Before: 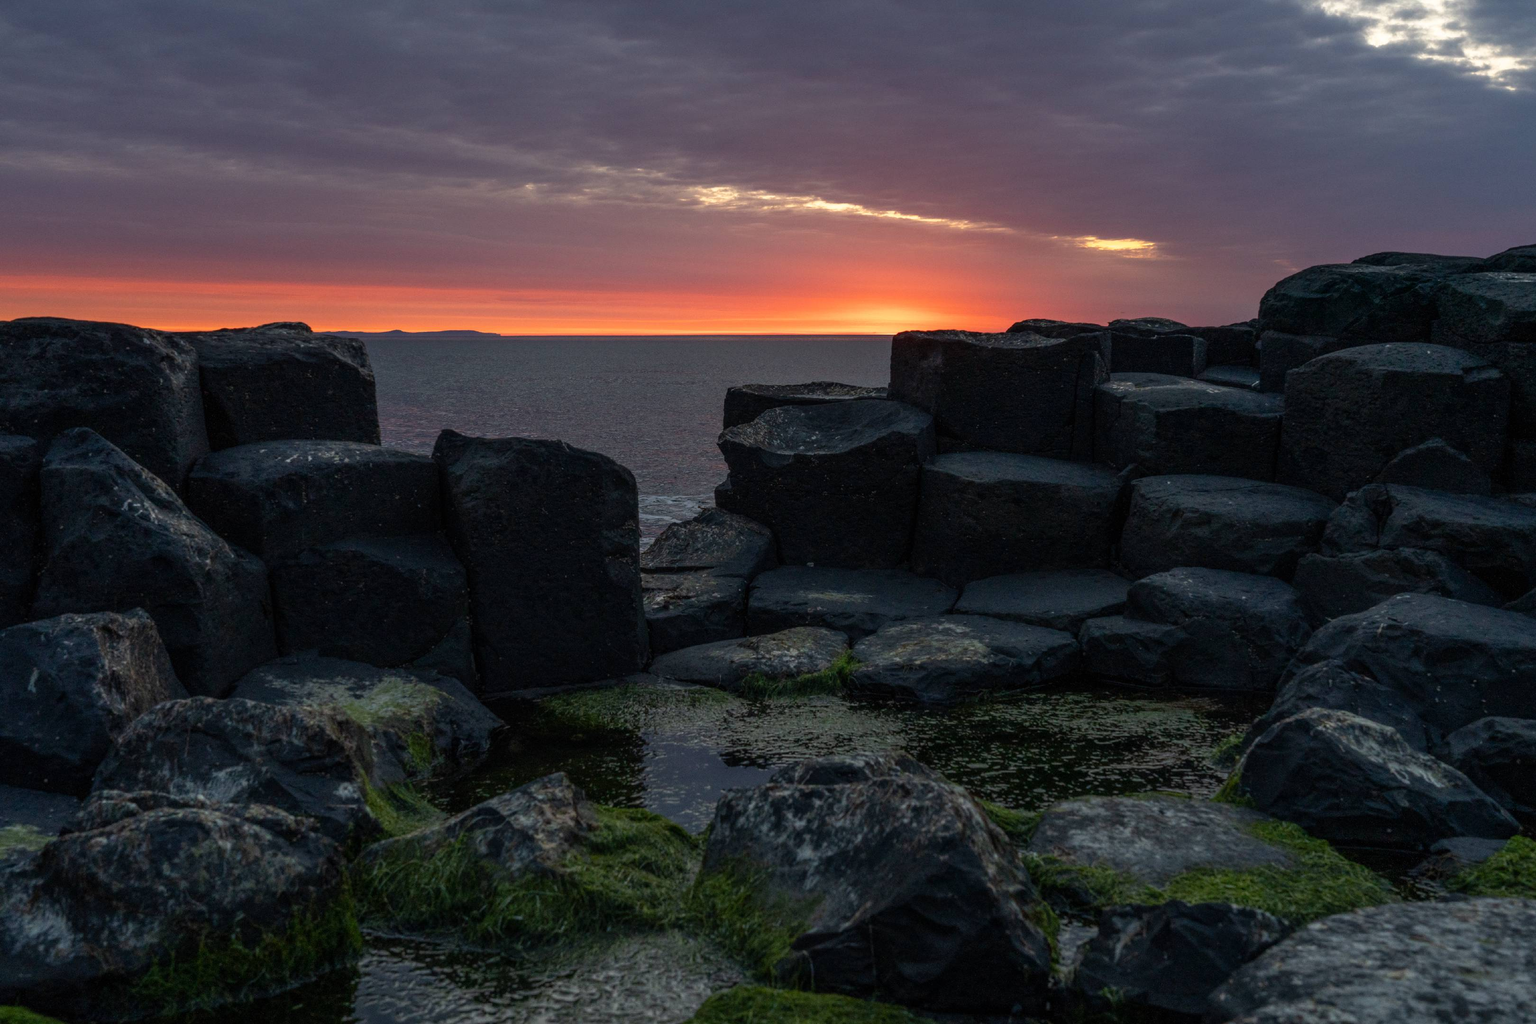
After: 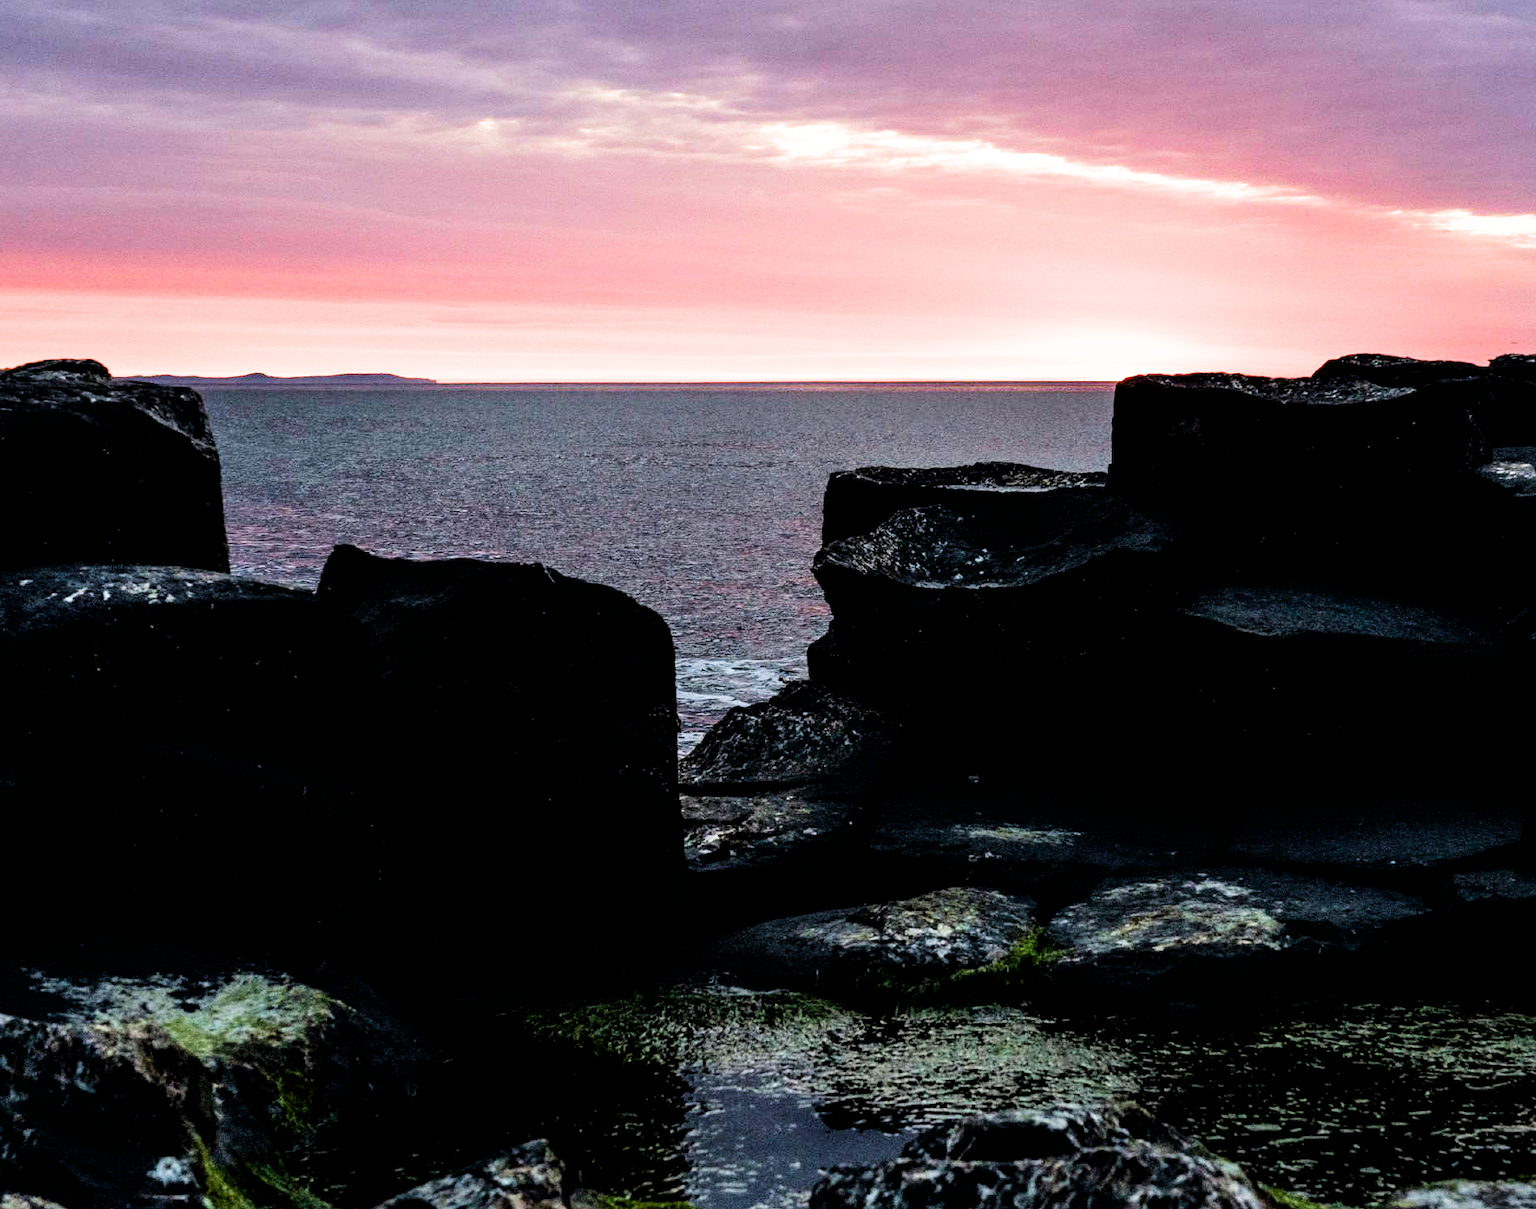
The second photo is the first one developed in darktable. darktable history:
tone equalizer: -8 EV -0.417 EV, -7 EV -0.389 EV, -6 EV -0.333 EV, -5 EV -0.222 EV, -3 EV 0.222 EV, -2 EV 0.333 EV, -1 EV 0.389 EV, +0 EV 0.417 EV, edges refinement/feathering 500, mask exposure compensation -1.57 EV, preserve details no
filmic rgb: black relative exposure -5 EV, white relative exposure 3.5 EV, hardness 3.19, contrast 1.5, highlights saturation mix -50%
exposure: black level correction 0.009, exposure 1.425 EV, compensate highlight preservation false
white balance: emerald 1
velvia: on, module defaults
crop: left 16.202%, top 11.208%, right 26.045%, bottom 20.557%
